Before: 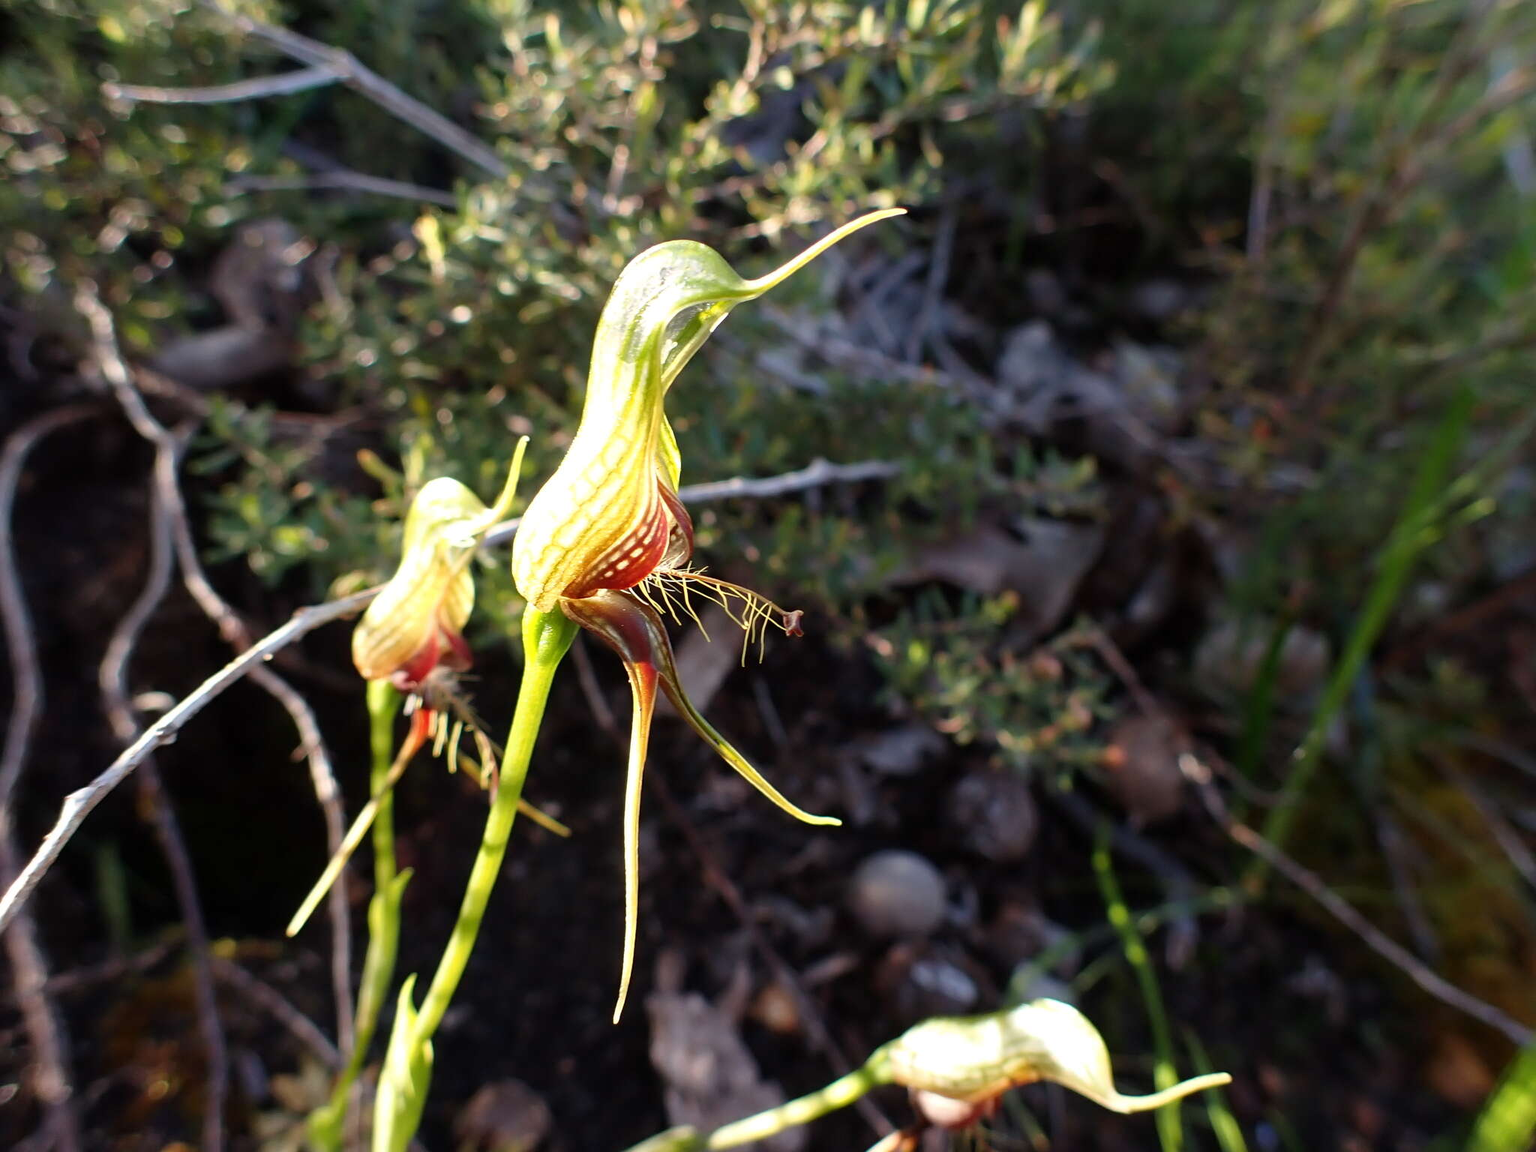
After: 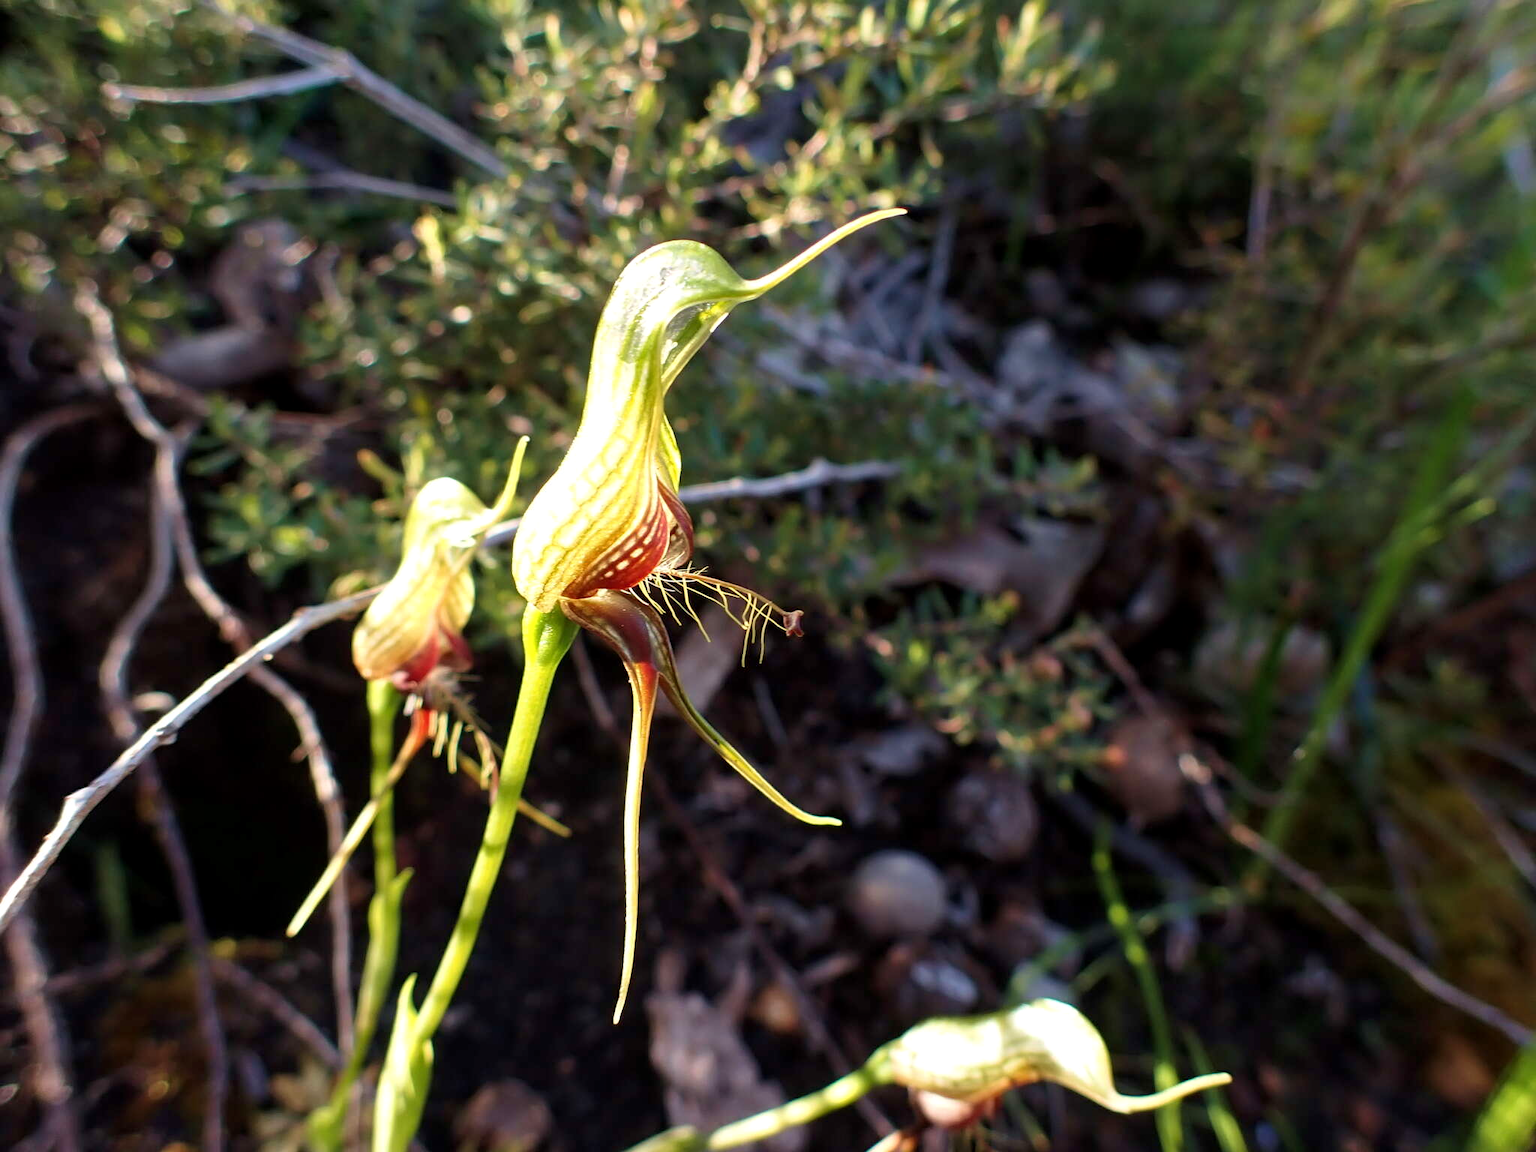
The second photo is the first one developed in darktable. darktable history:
local contrast: highlights 100%, shadows 100%, detail 120%, midtone range 0.2
velvia: on, module defaults
